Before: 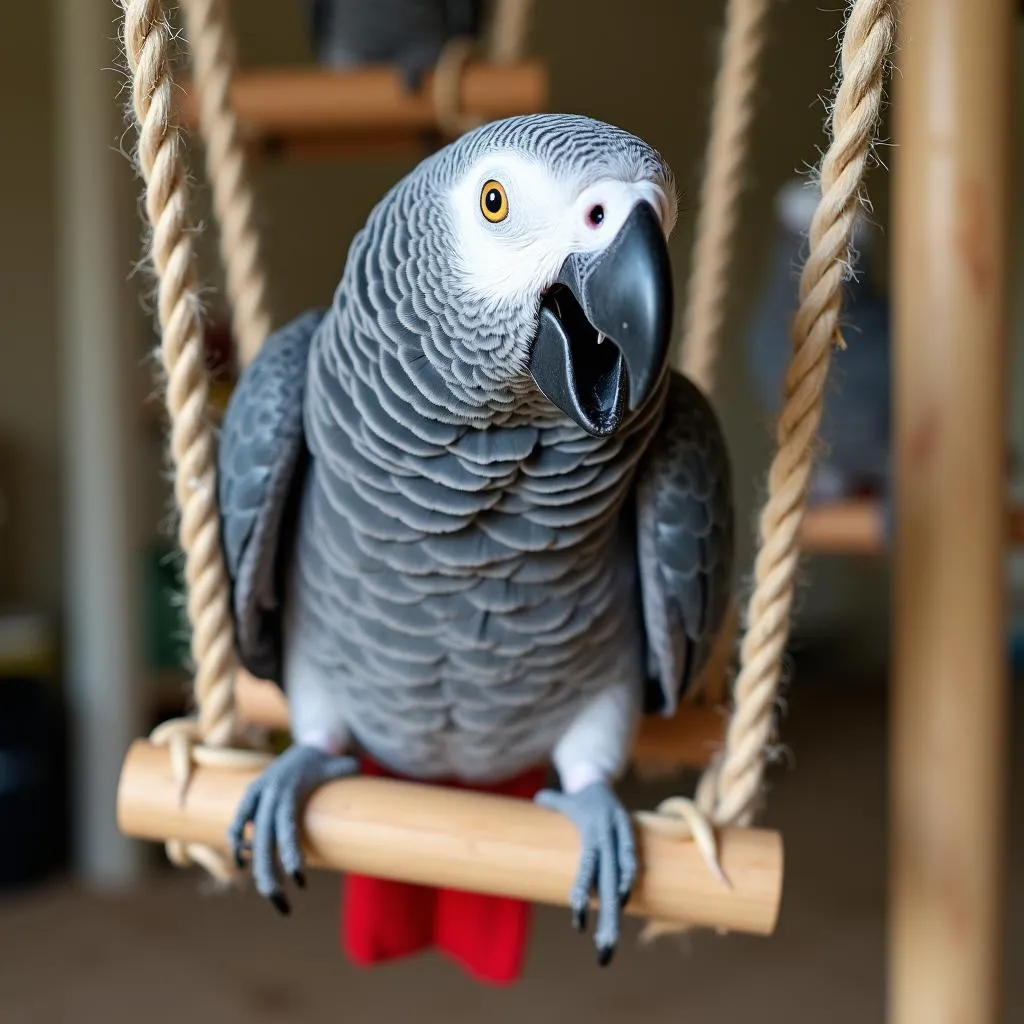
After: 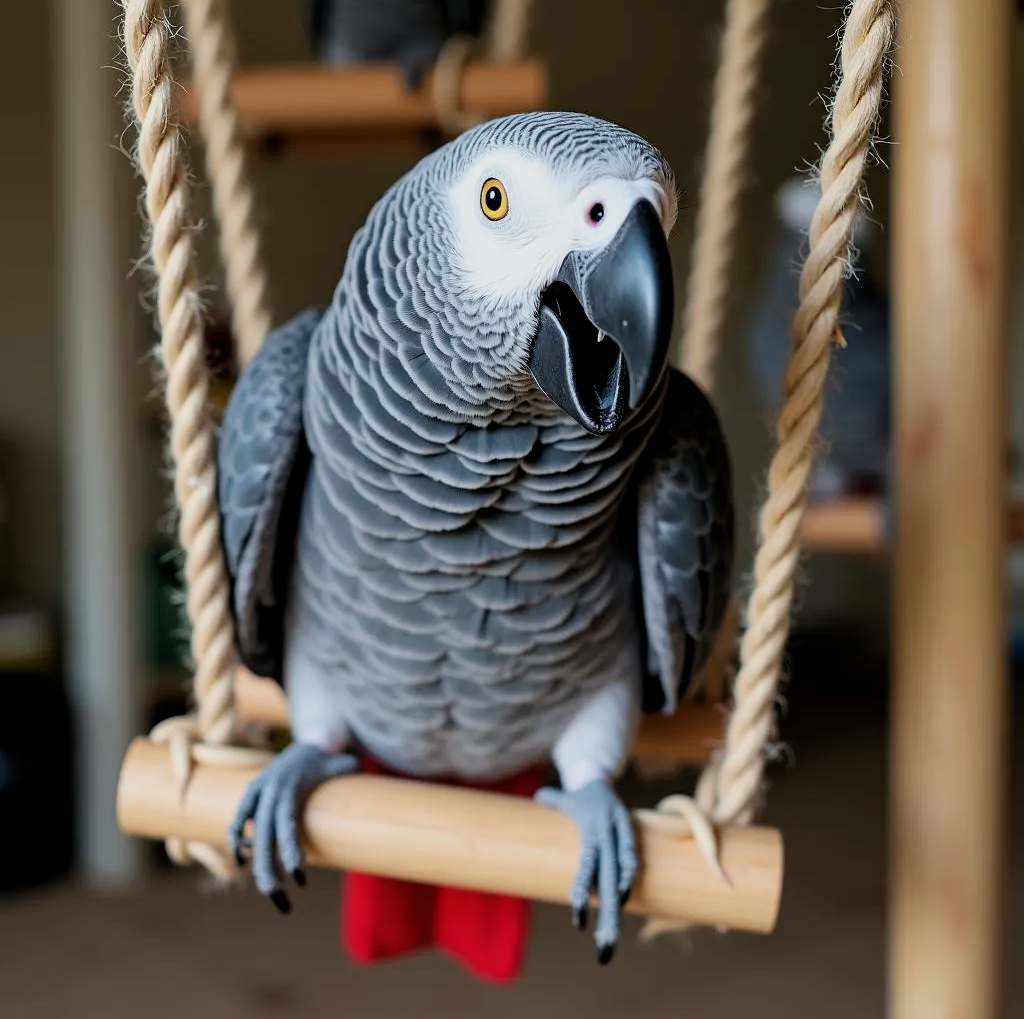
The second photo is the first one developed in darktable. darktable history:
filmic rgb: middle gray luminance 9.04%, black relative exposure -10.6 EV, white relative exposure 3.43 EV, threshold 5.99 EV, target black luminance 0%, hardness 5.96, latitude 59.6%, contrast 1.087, highlights saturation mix 5.7%, shadows ↔ highlights balance 28.4%, enable highlight reconstruction true
crop: top 0.246%, bottom 0.174%
